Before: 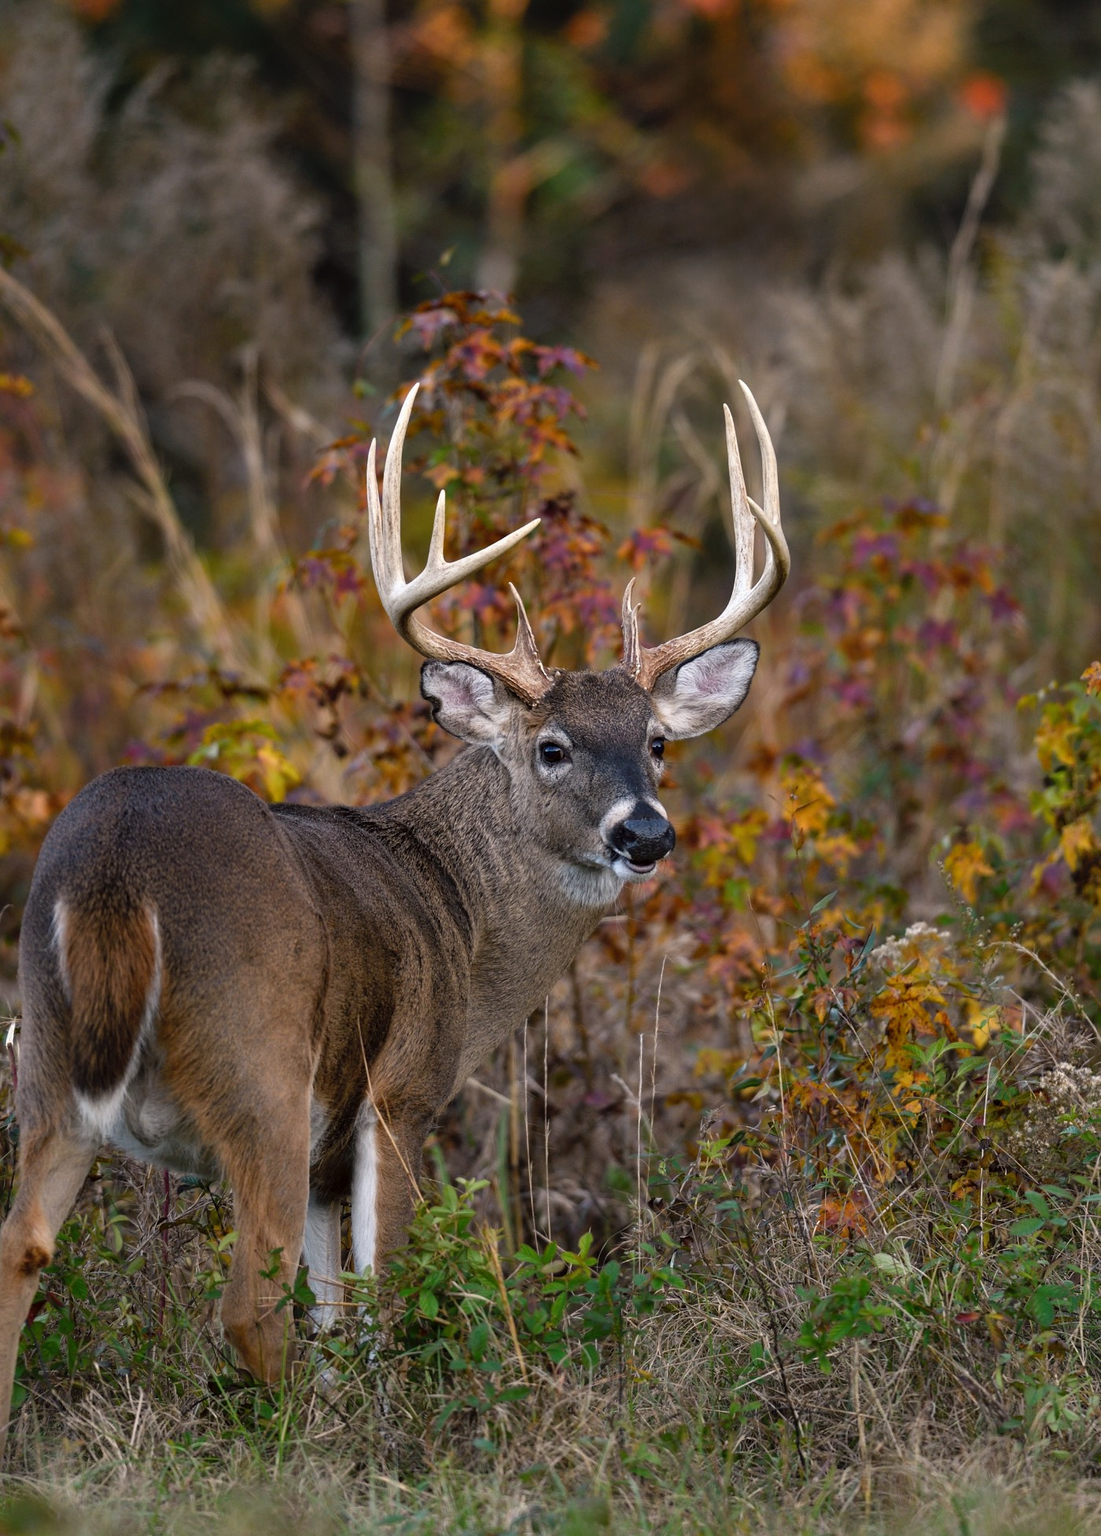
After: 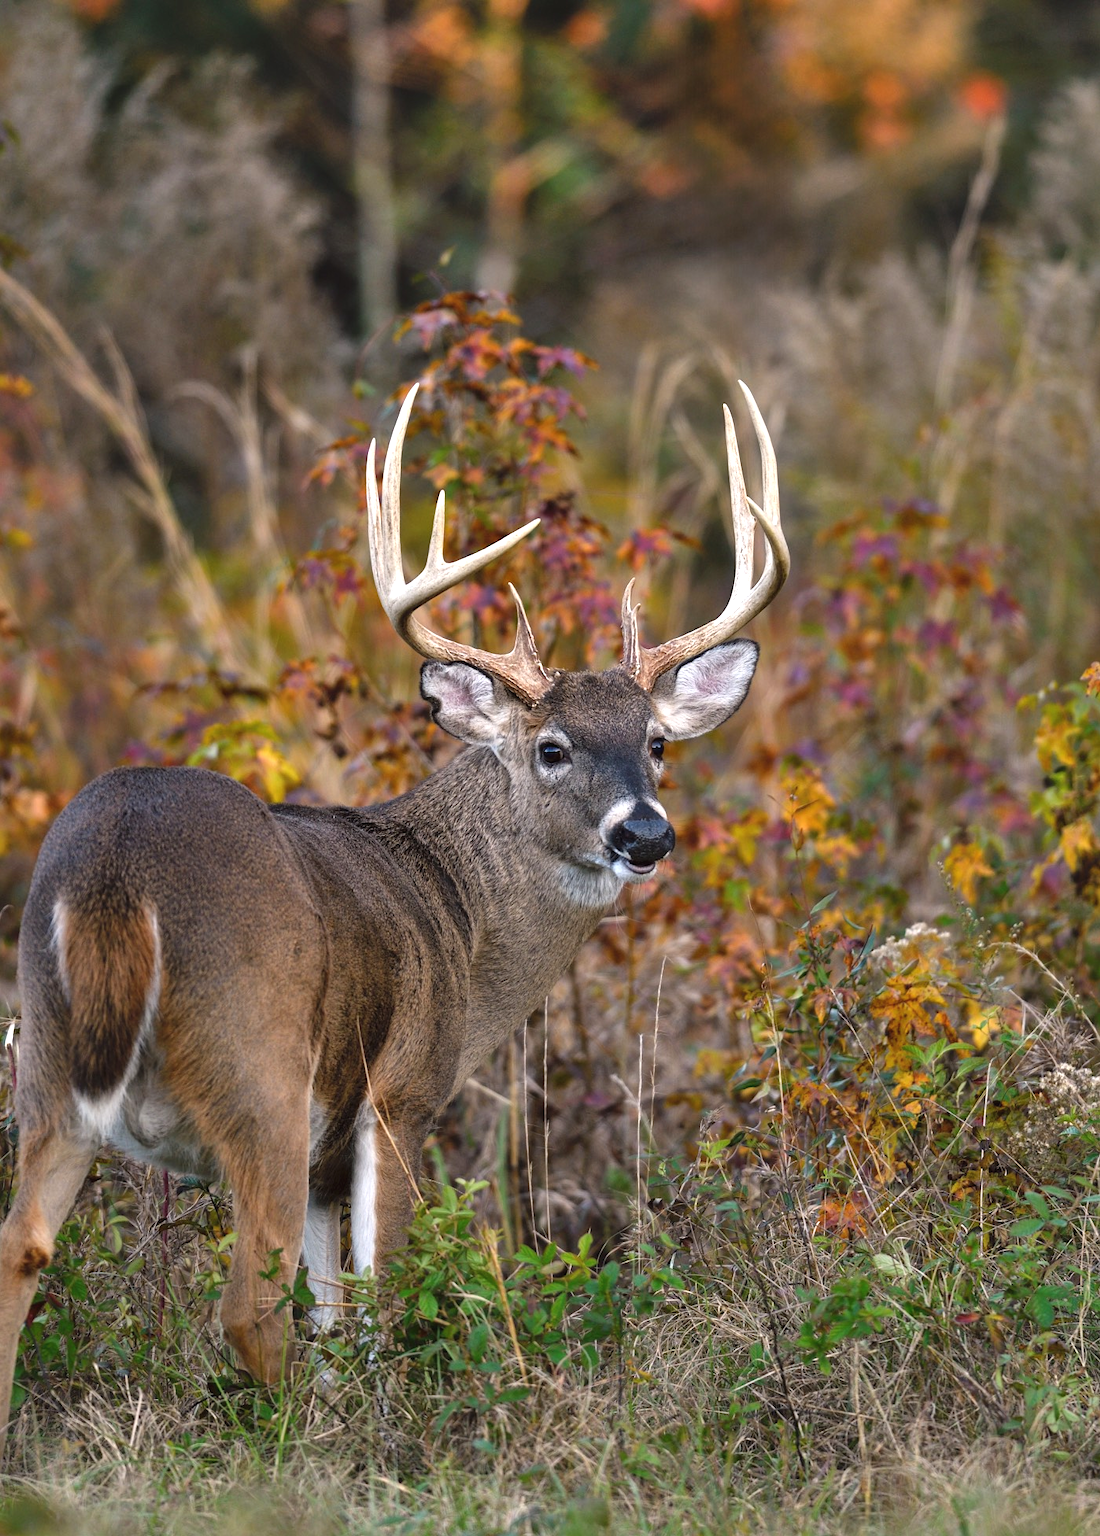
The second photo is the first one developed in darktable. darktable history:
crop and rotate: left 0.126%
exposure: black level correction -0.002, exposure 0.54 EV, compensate highlight preservation false
shadows and highlights: soften with gaussian
